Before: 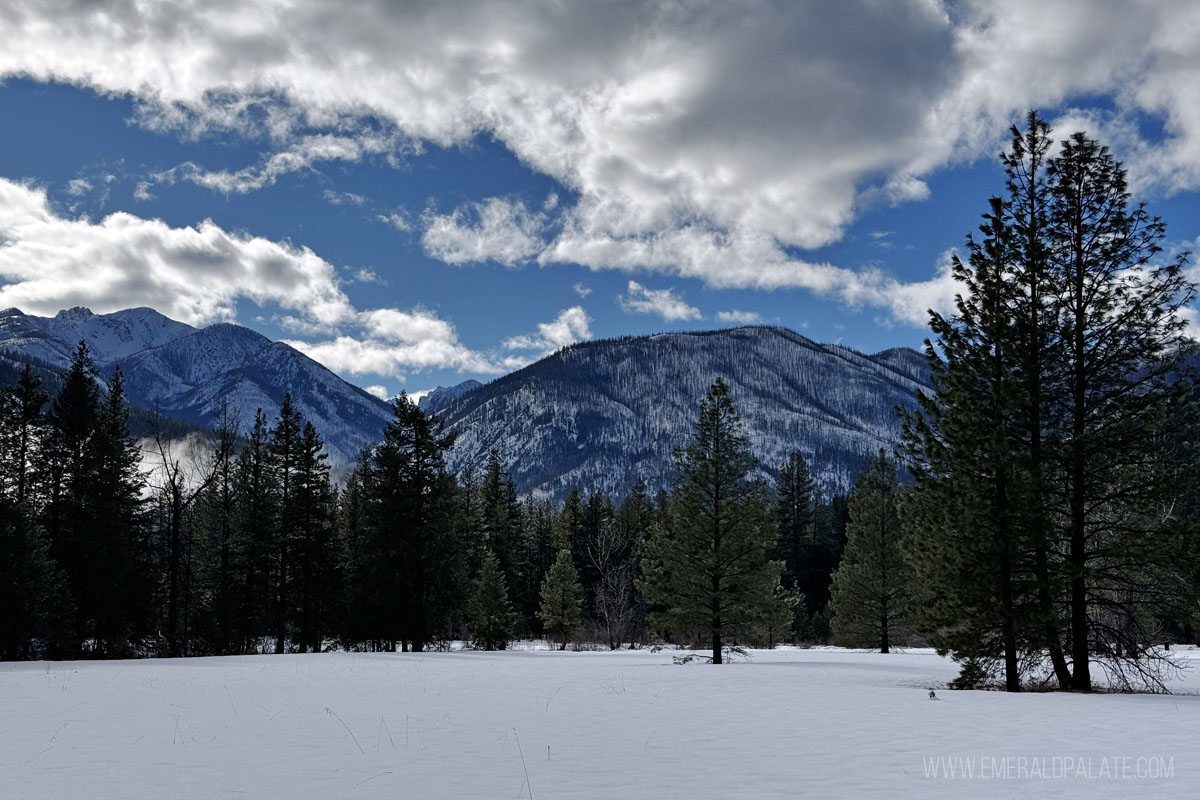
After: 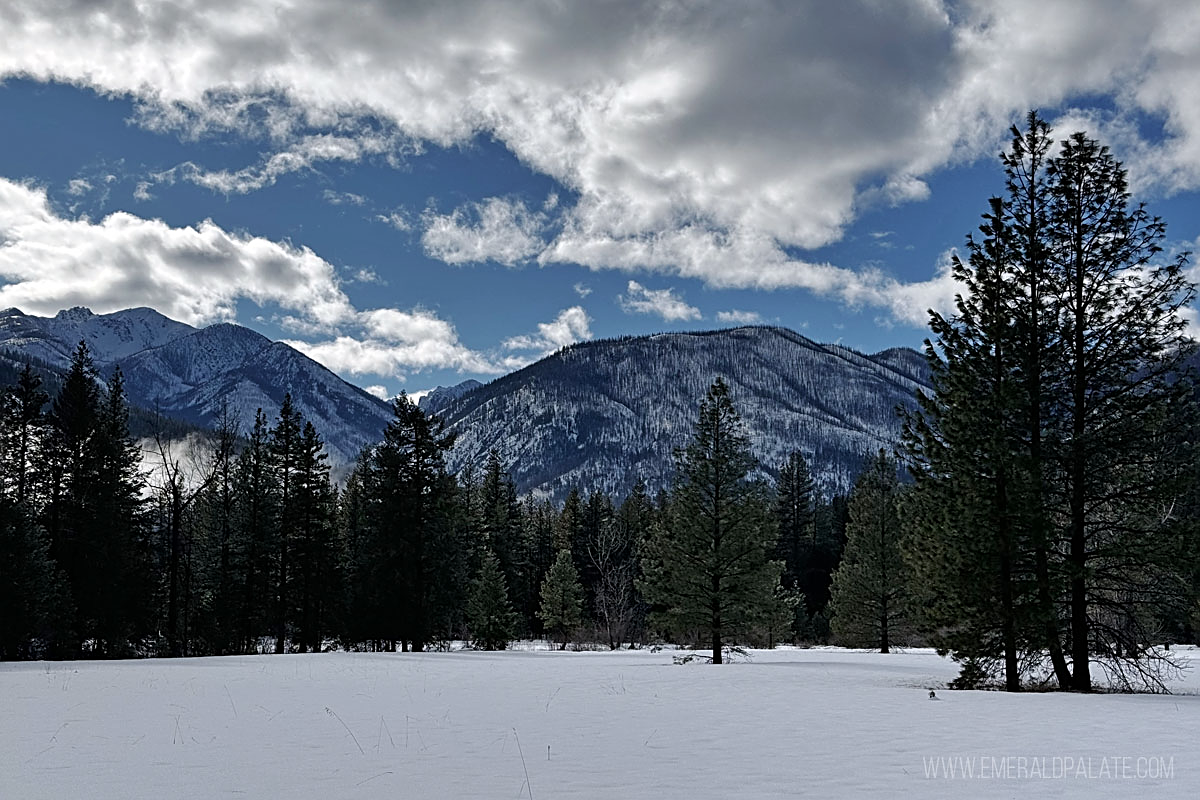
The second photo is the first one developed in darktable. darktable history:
sharpen: on, module defaults
color correction: highlights b* 0.059, saturation 0.786
